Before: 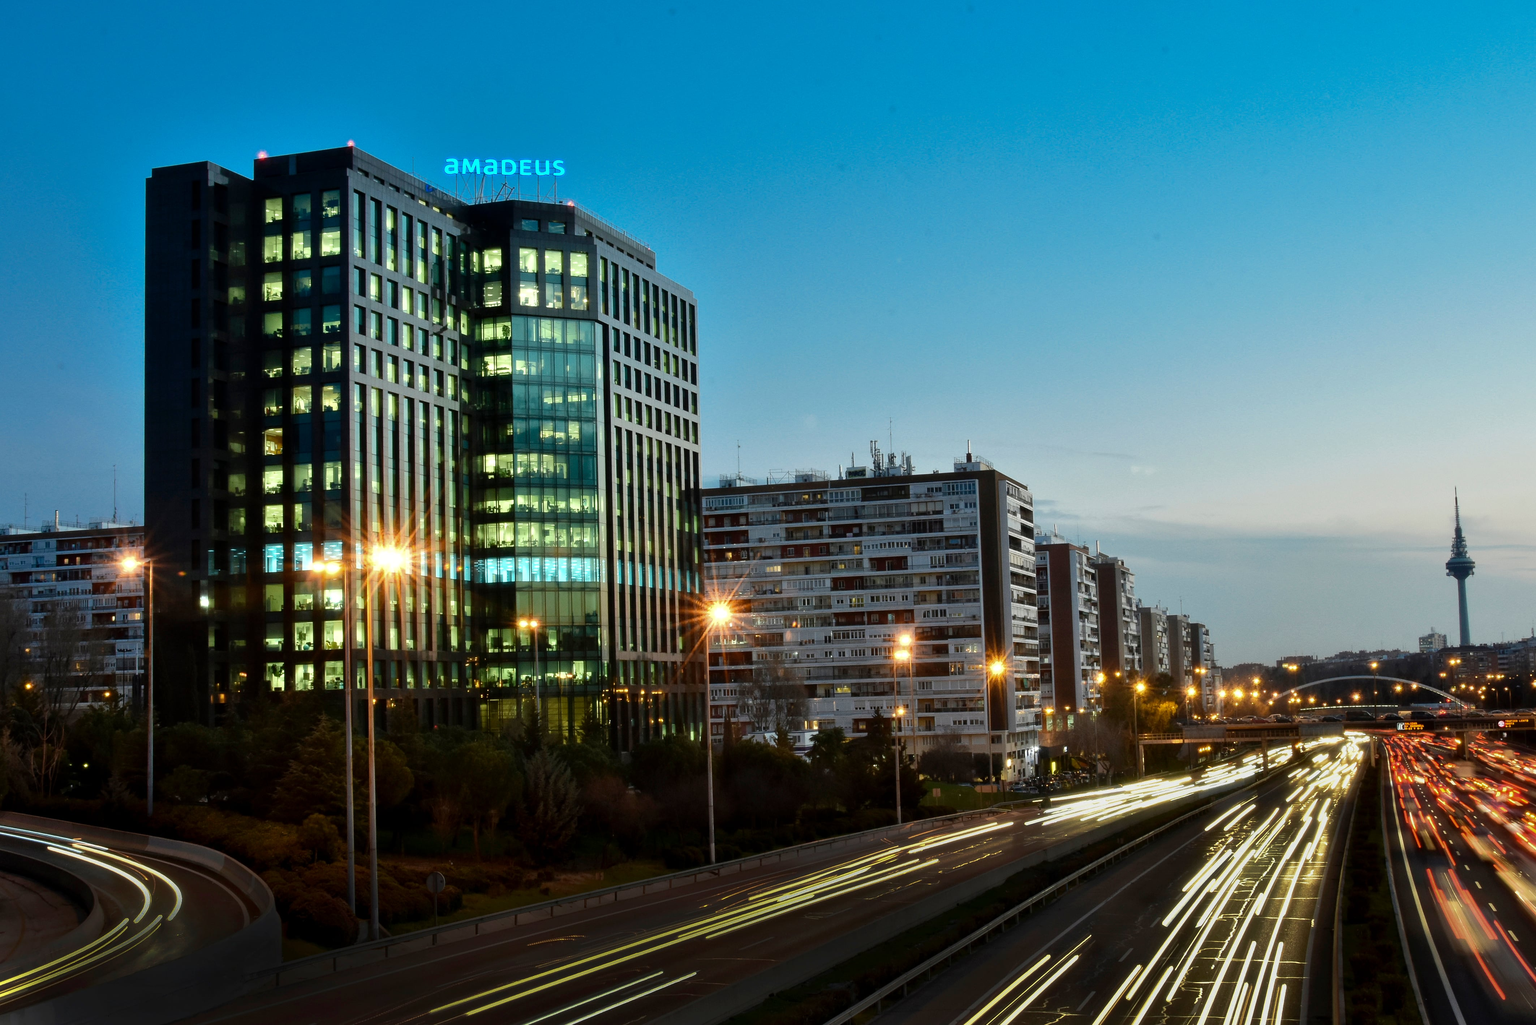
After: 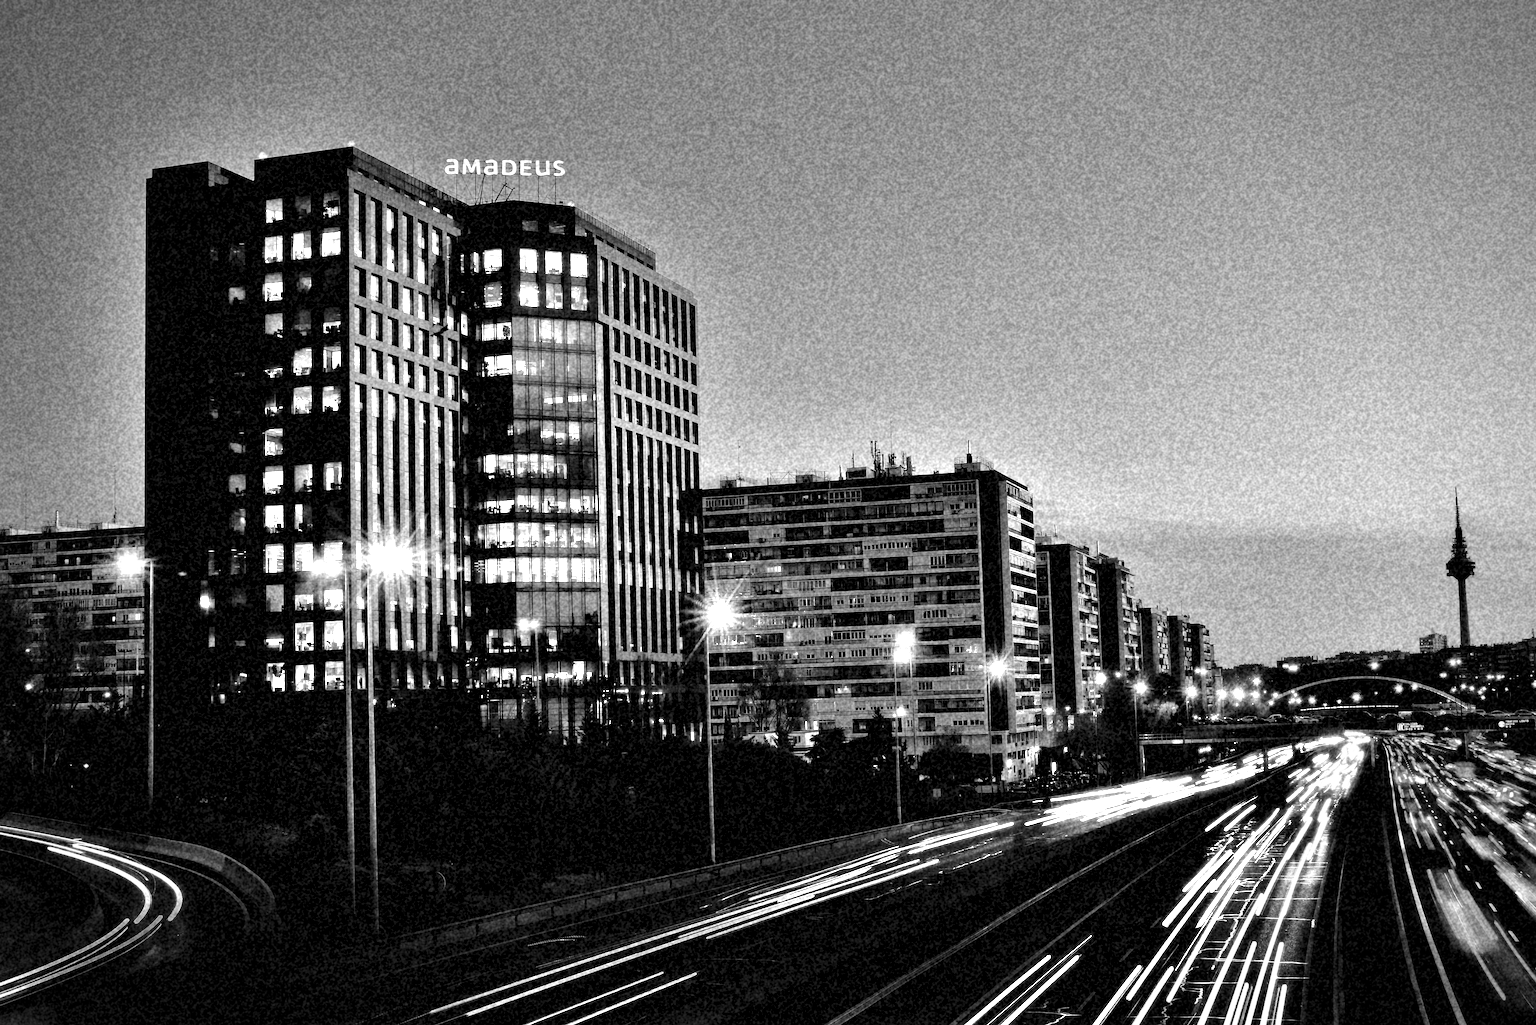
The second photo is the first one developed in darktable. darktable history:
monochrome: a -4.13, b 5.16, size 1
vignetting: unbound false
contrast equalizer: octaves 7, y [[0.627 ×6], [0.563 ×6], [0 ×6], [0 ×6], [0 ×6]]
tone curve: curves: ch0 [(0, 0) (0.004, 0) (0.133, 0.076) (0.325, 0.362) (0.879, 0.885) (1, 1)], color space Lab, linked channels, preserve colors none
grain: coarseness 46.9 ISO, strength 50.21%, mid-tones bias 0%
